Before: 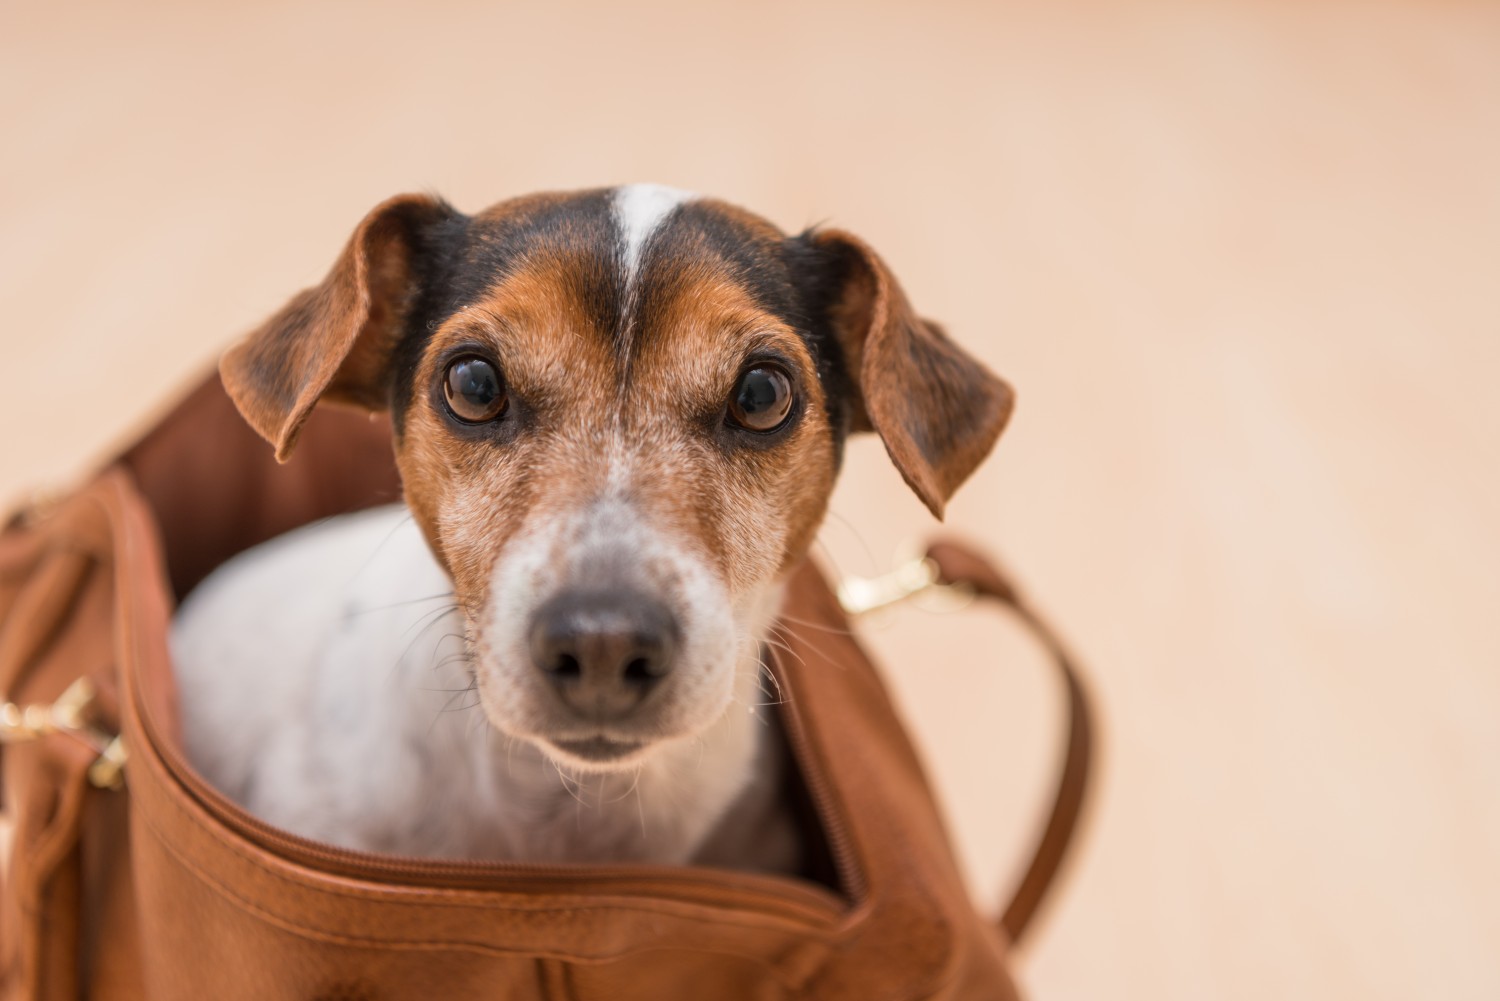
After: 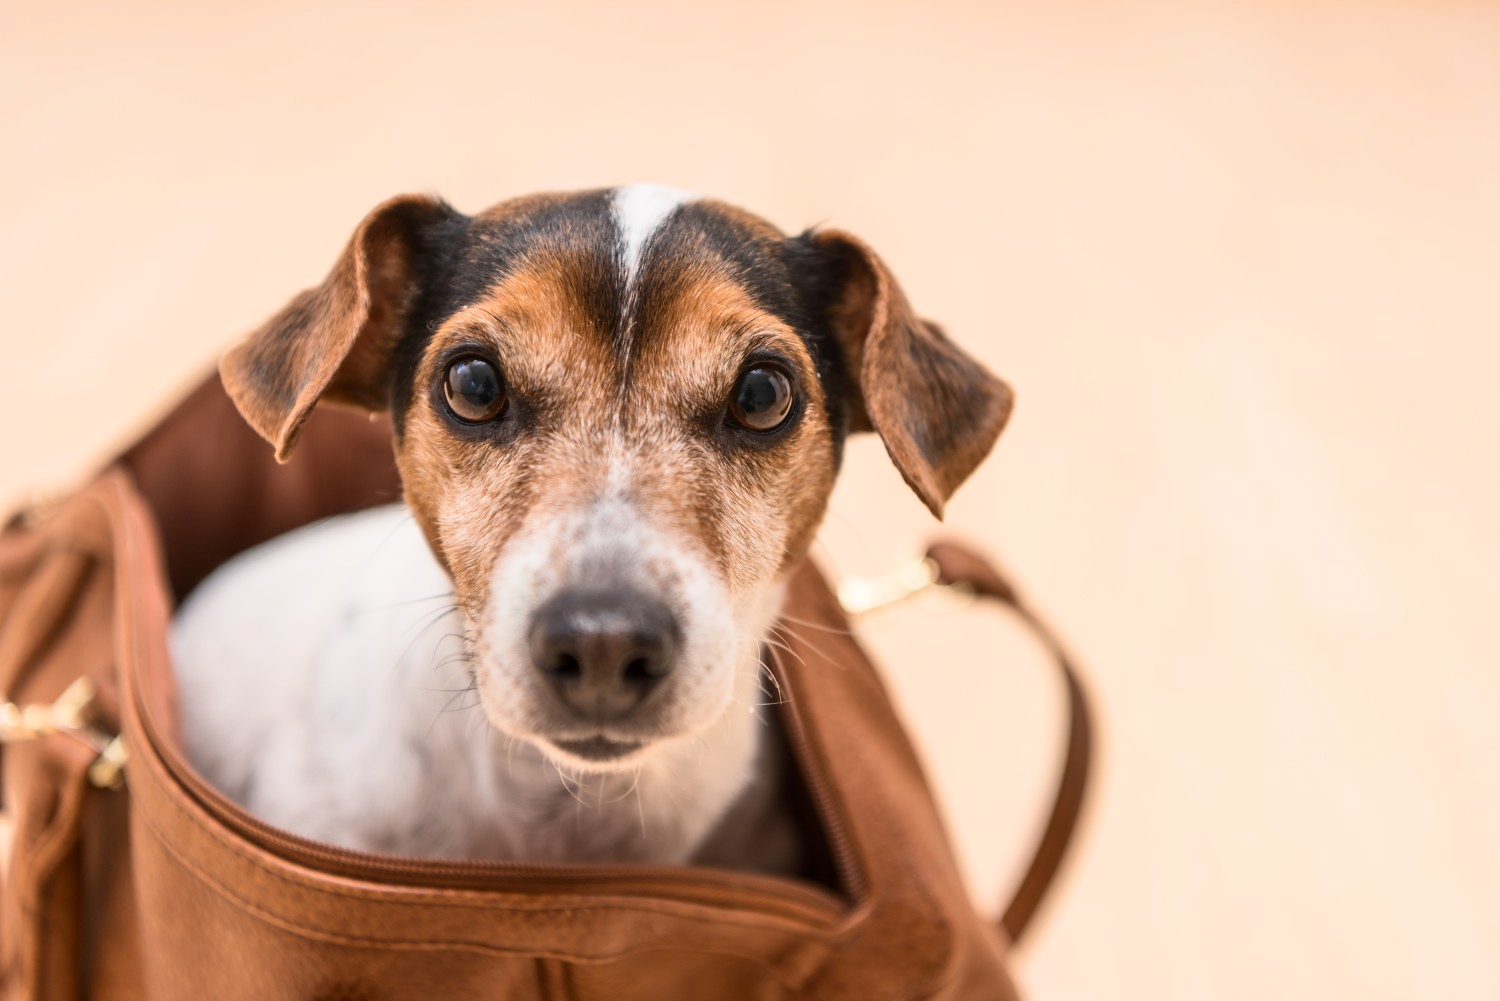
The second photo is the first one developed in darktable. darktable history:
contrast brightness saturation: contrast 0.24, brightness 0.09
